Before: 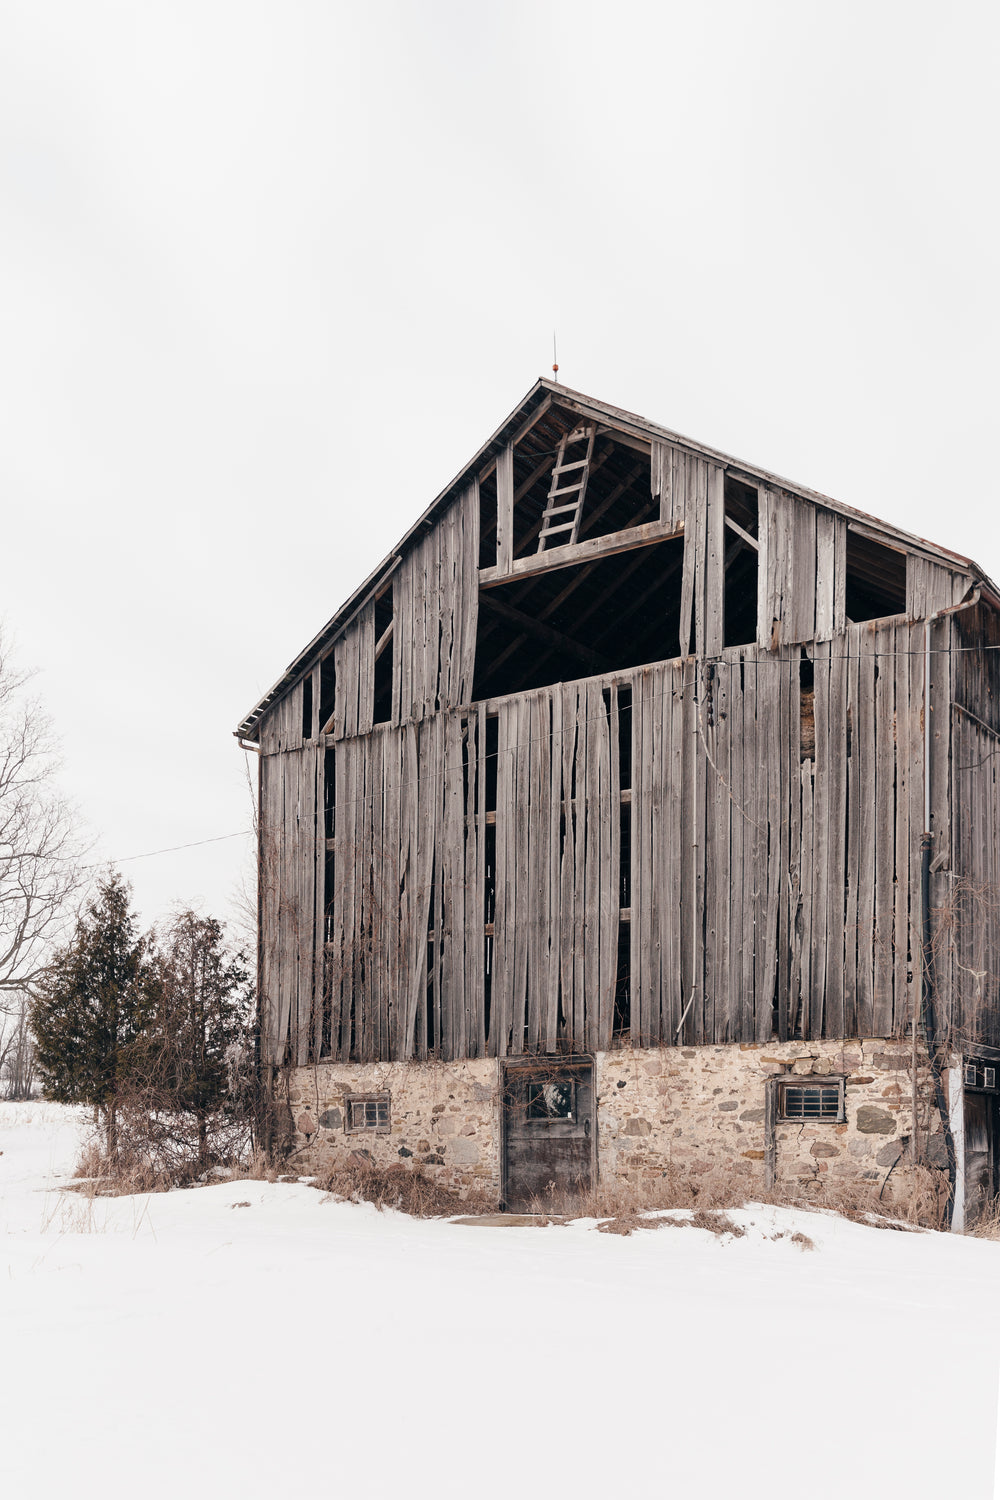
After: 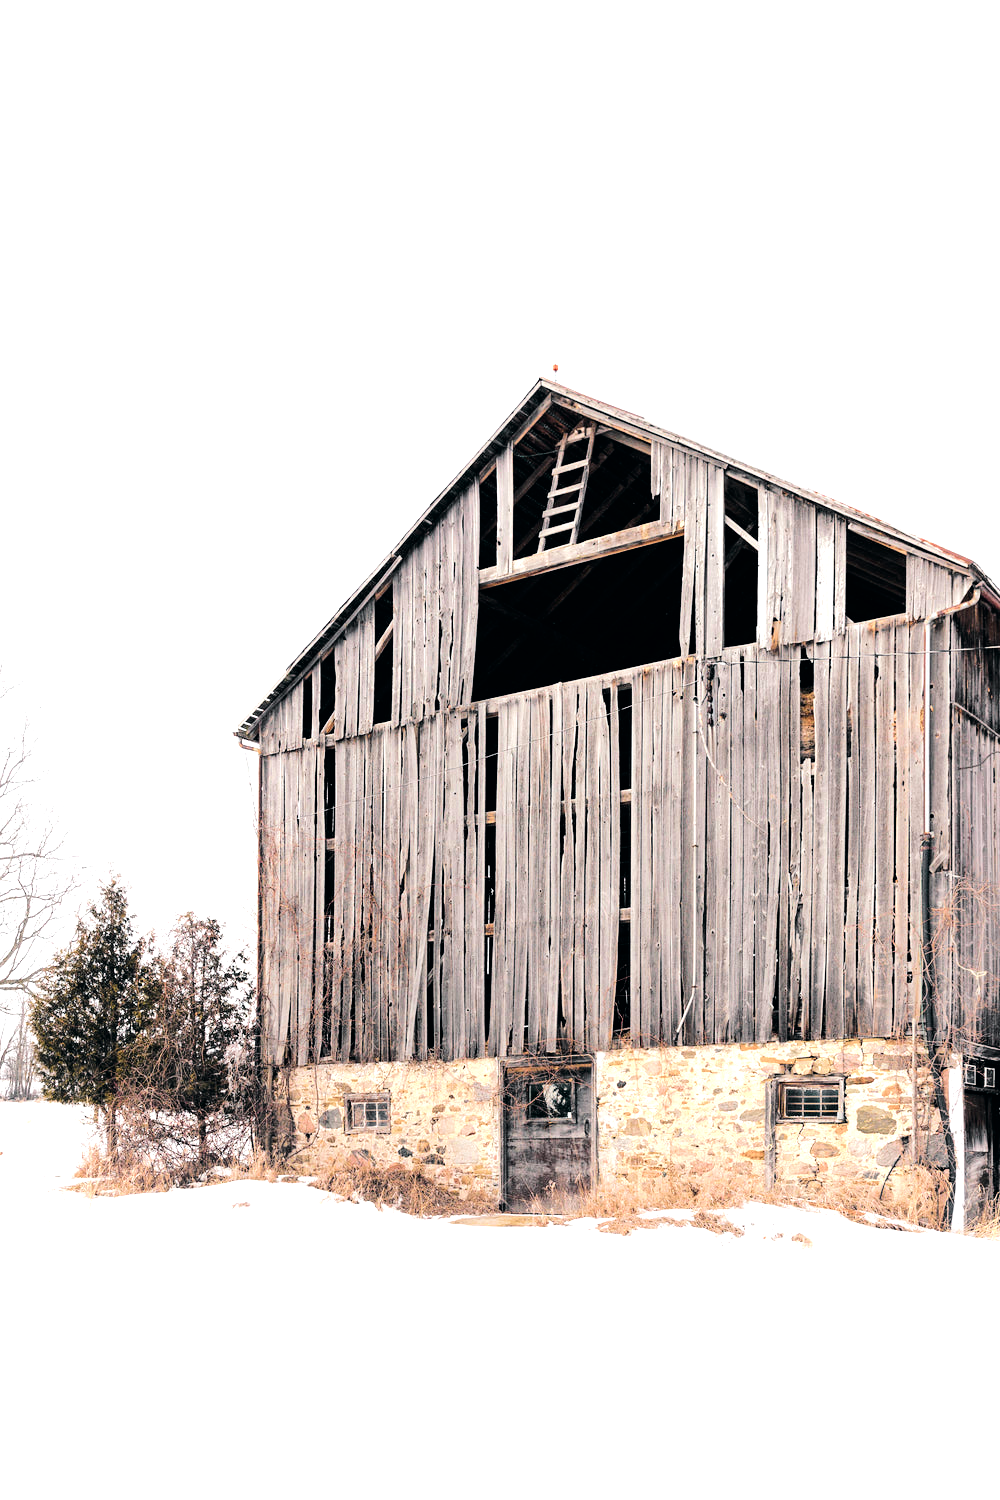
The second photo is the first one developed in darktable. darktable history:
tone equalizer: -8 EV -1.08 EV, -7 EV -1.04 EV, -6 EV -0.869 EV, -5 EV -0.54 EV, -3 EV 0.598 EV, -2 EV 0.872 EV, -1 EV 0.994 EV, +0 EV 1.06 EV
velvia: on, module defaults
tone curve: curves: ch0 [(0, 0) (0.037, 0.011) (0.131, 0.108) (0.279, 0.279) (0.476, 0.554) (0.617, 0.693) (0.704, 0.77) (0.813, 0.852) (0.916, 0.924) (1, 0.993)]; ch1 [(0, 0) (0.318, 0.278) (0.444, 0.427) (0.493, 0.492) (0.508, 0.502) (0.534, 0.531) (0.562, 0.571) (0.626, 0.667) (0.746, 0.764) (1, 1)]; ch2 [(0, 0) (0.316, 0.292) (0.381, 0.37) (0.423, 0.448) (0.476, 0.492) (0.502, 0.498) (0.522, 0.518) (0.533, 0.532) (0.586, 0.631) (0.634, 0.663) (0.7, 0.7) (0.861, 0.808) (1, 0.951)], color space Lab, independent channels, preserve colors none
